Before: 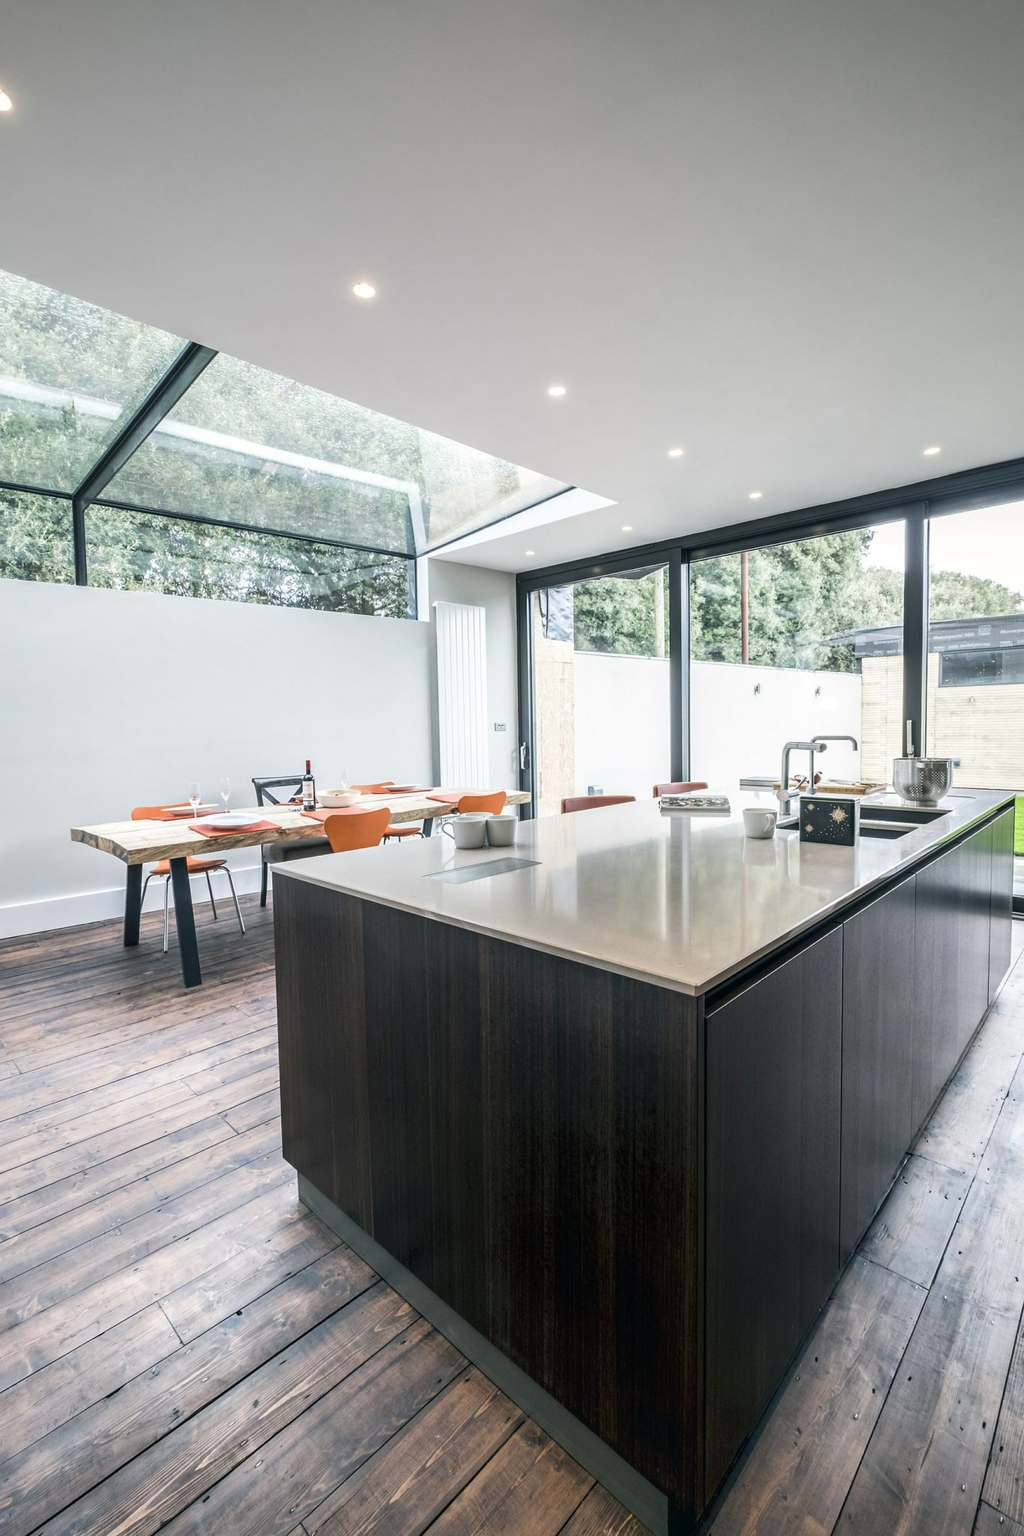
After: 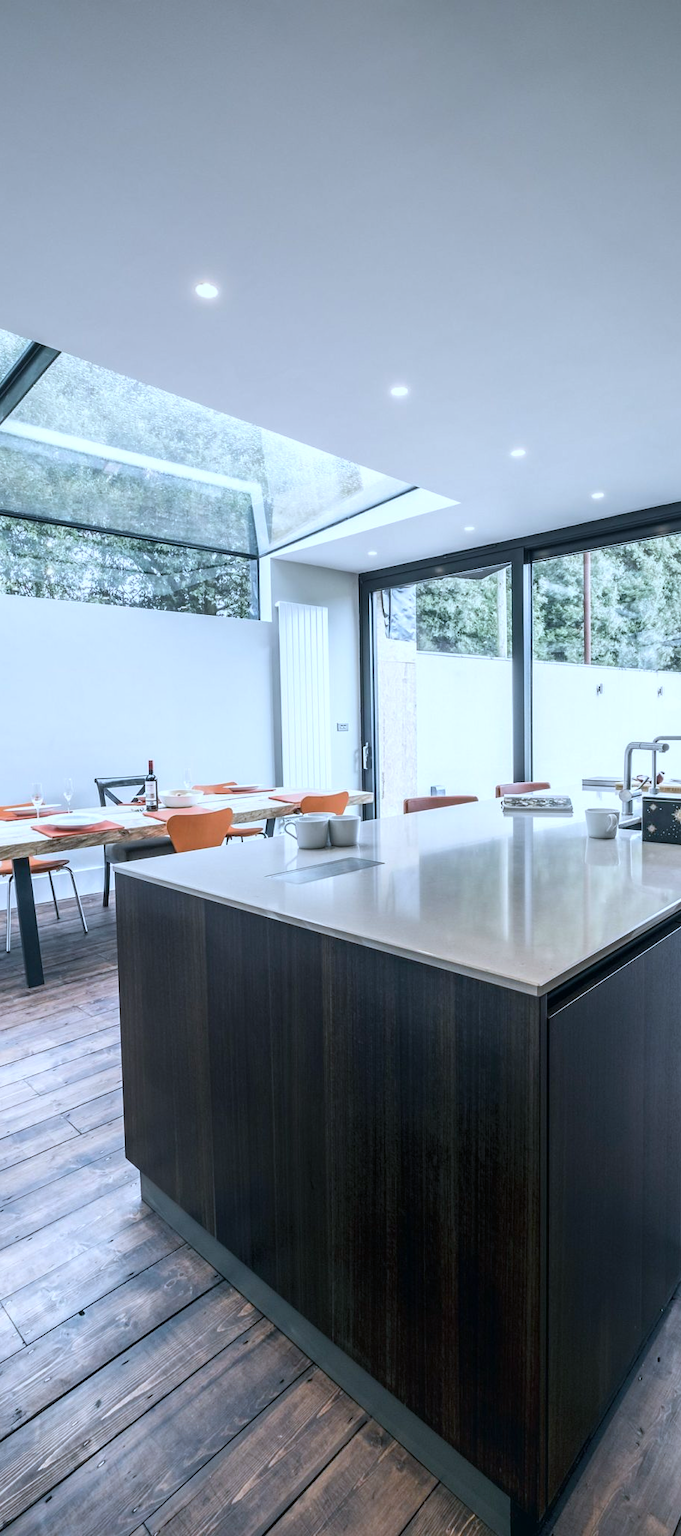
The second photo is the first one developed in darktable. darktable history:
color calibration: x 0.38, y 0.39, temperature 4086.04 K
crop: left 15.419%, right 17.914%
